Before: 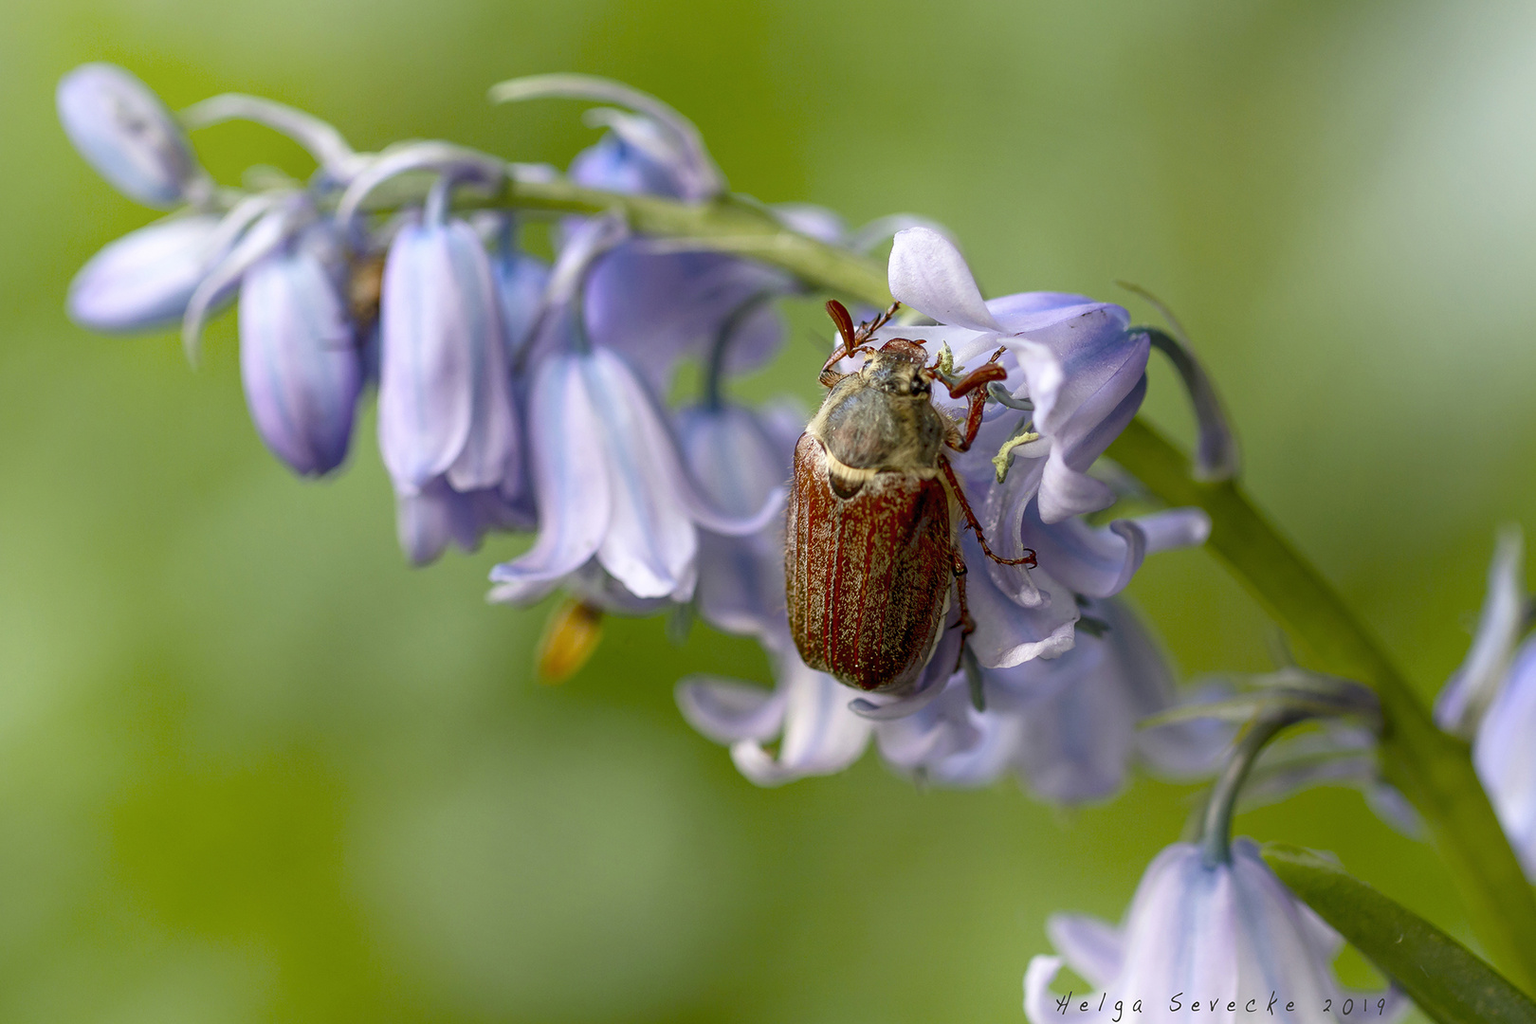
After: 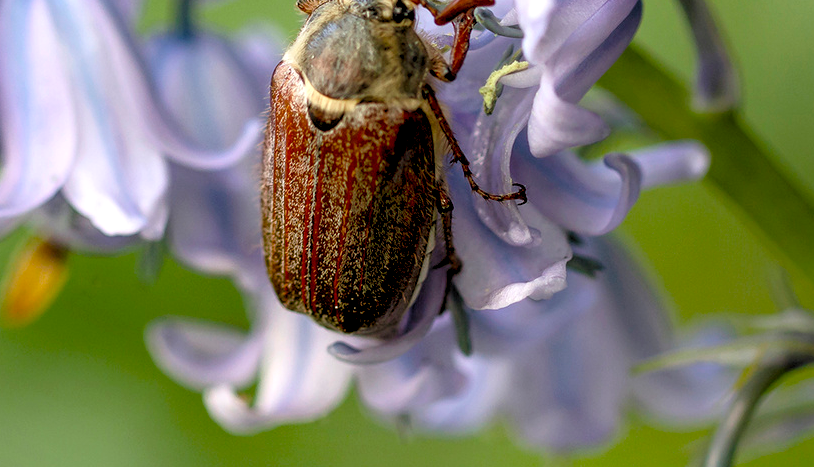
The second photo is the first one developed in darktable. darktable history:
rgb levels: levels [[0.01, 0.419, 0.839], [0, 0.5, 1], [0, 0.5, 1]]
crop: left 35.03%, top 36.625%, right 14.663%, bottom 20.057%
